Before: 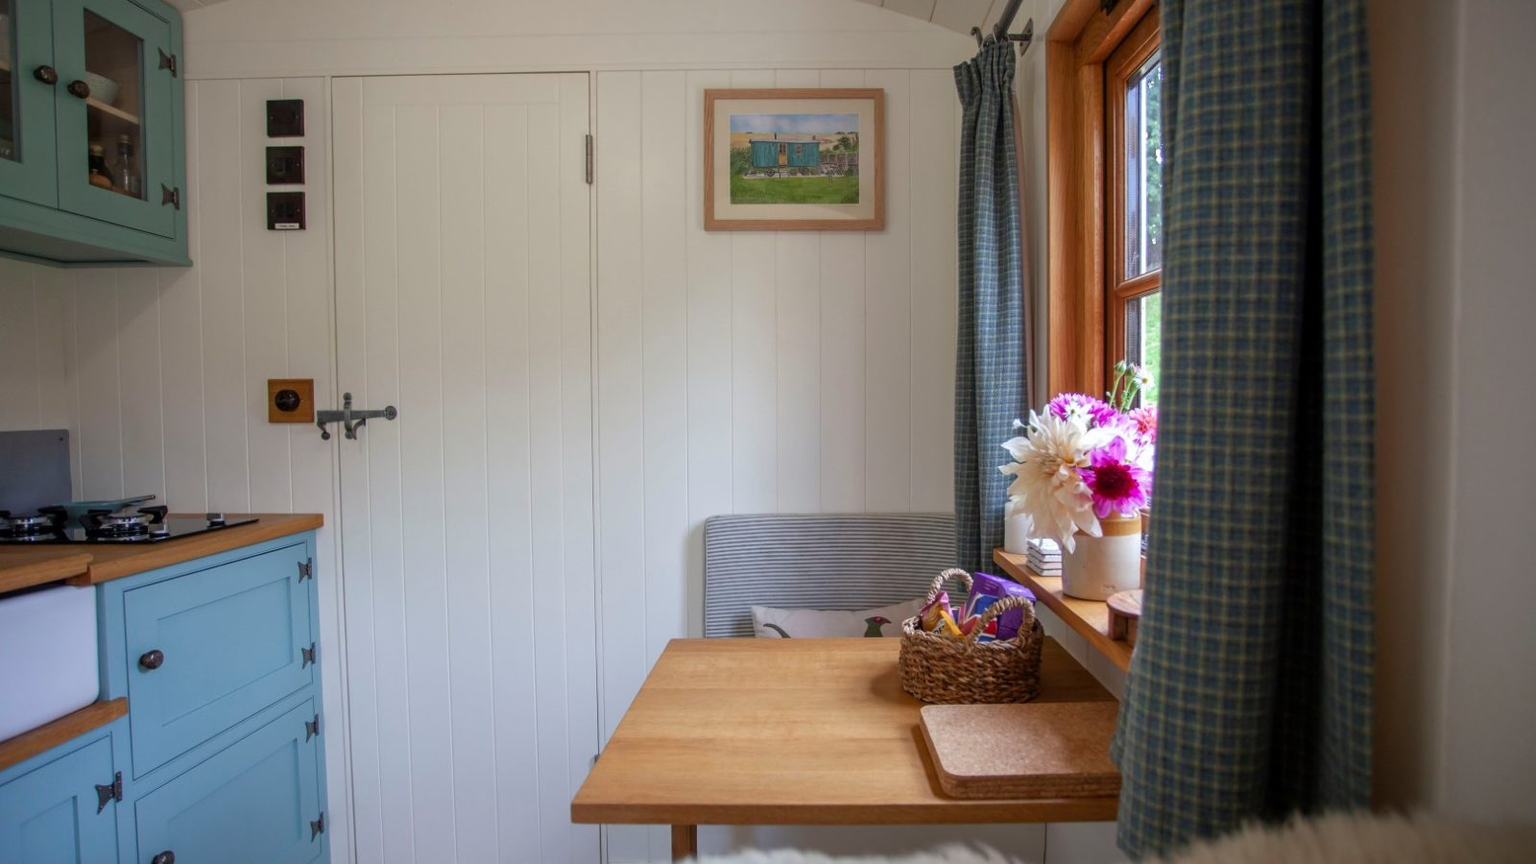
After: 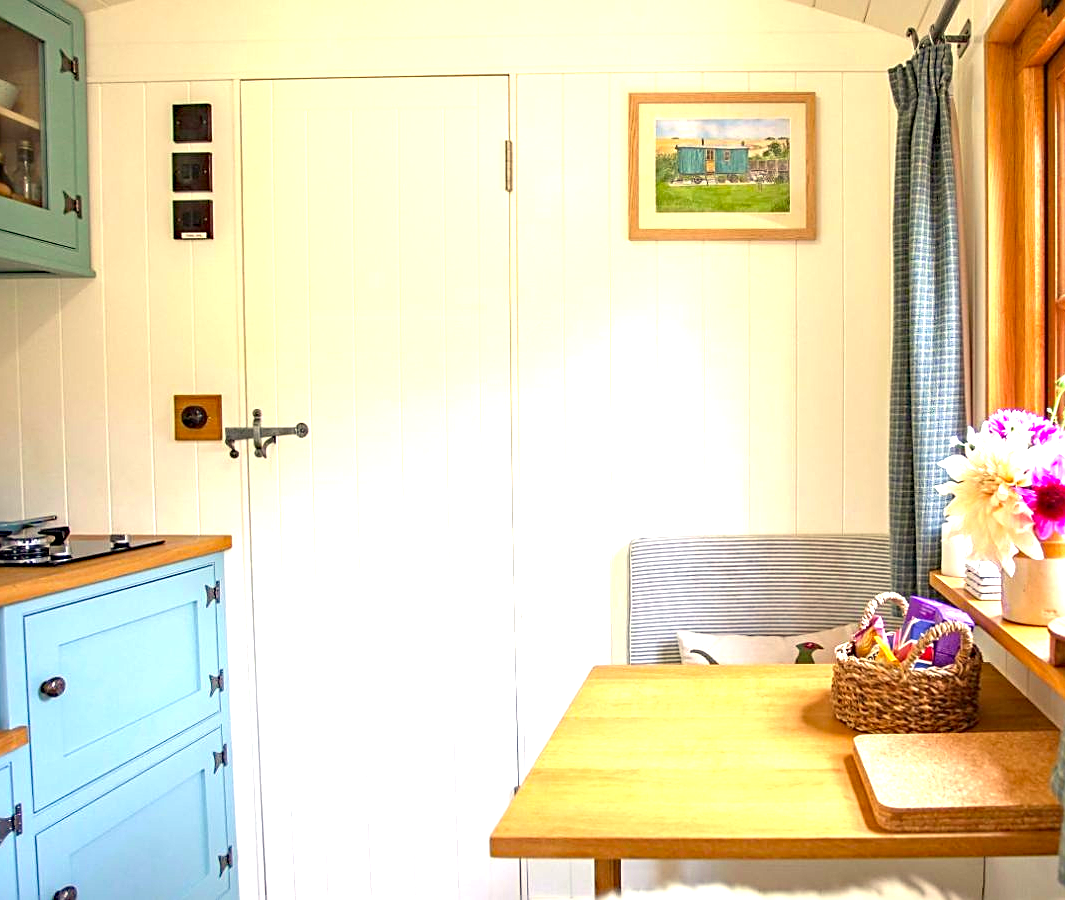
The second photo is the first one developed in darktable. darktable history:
haze removal: compatibility mode true, adaptive false
crop and rotate: left 6.644%, right 26.755%
exposure: black level correction 0.001, exposure 1.828 EV, compensate highlight preservation false
color correction: highlights a* 1.39, highlights b* 17.36
sharpen: on, module defaults
